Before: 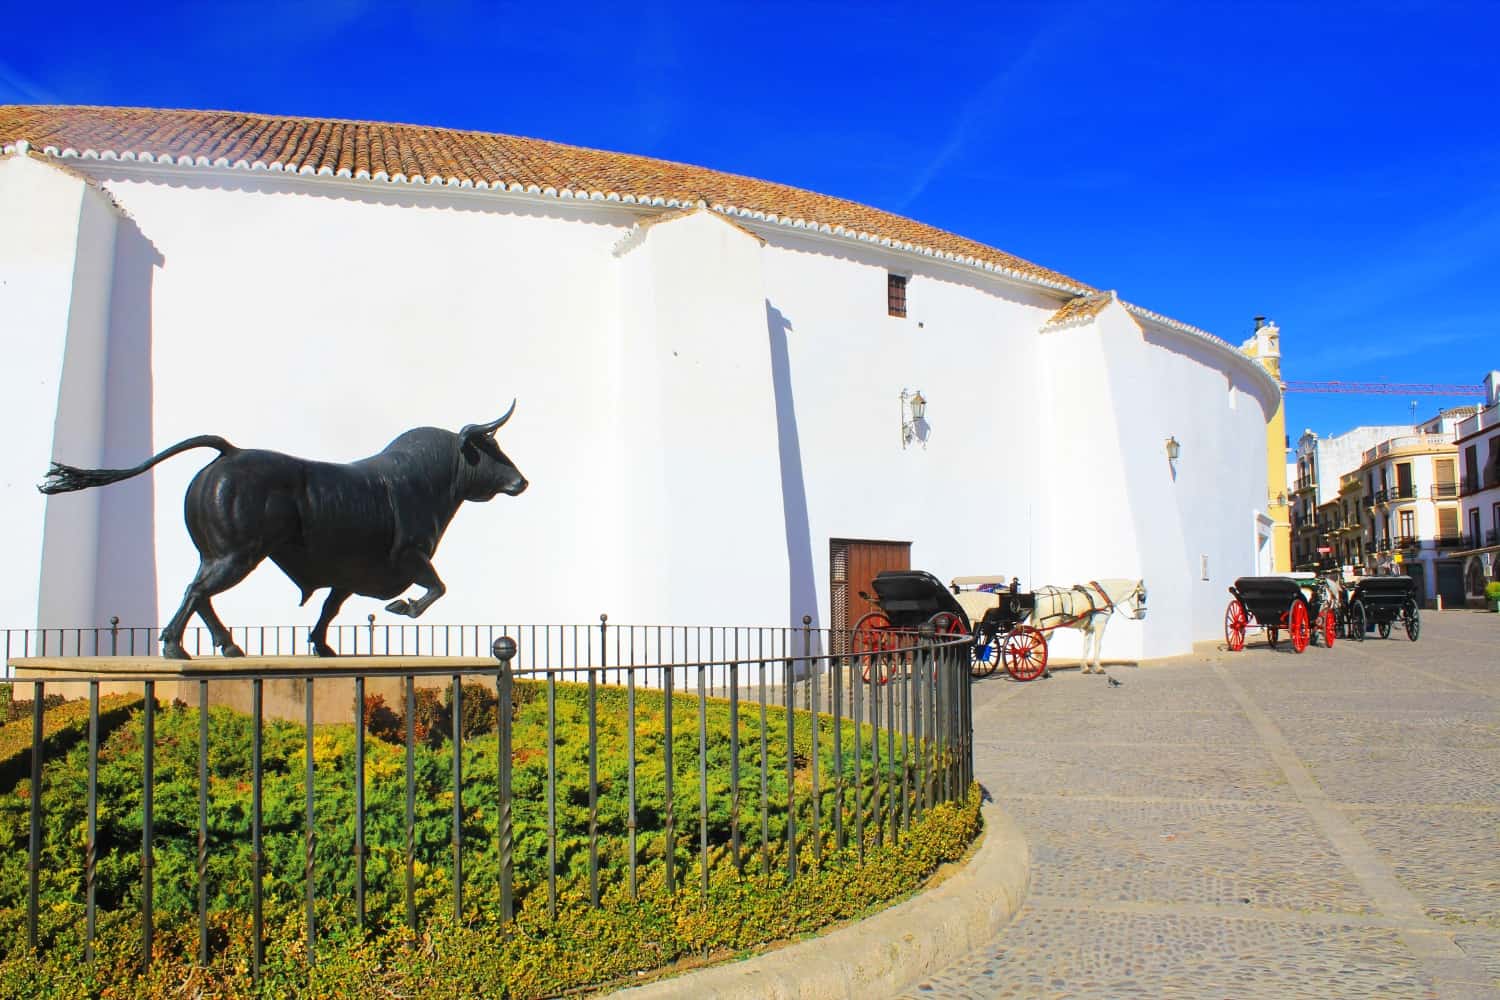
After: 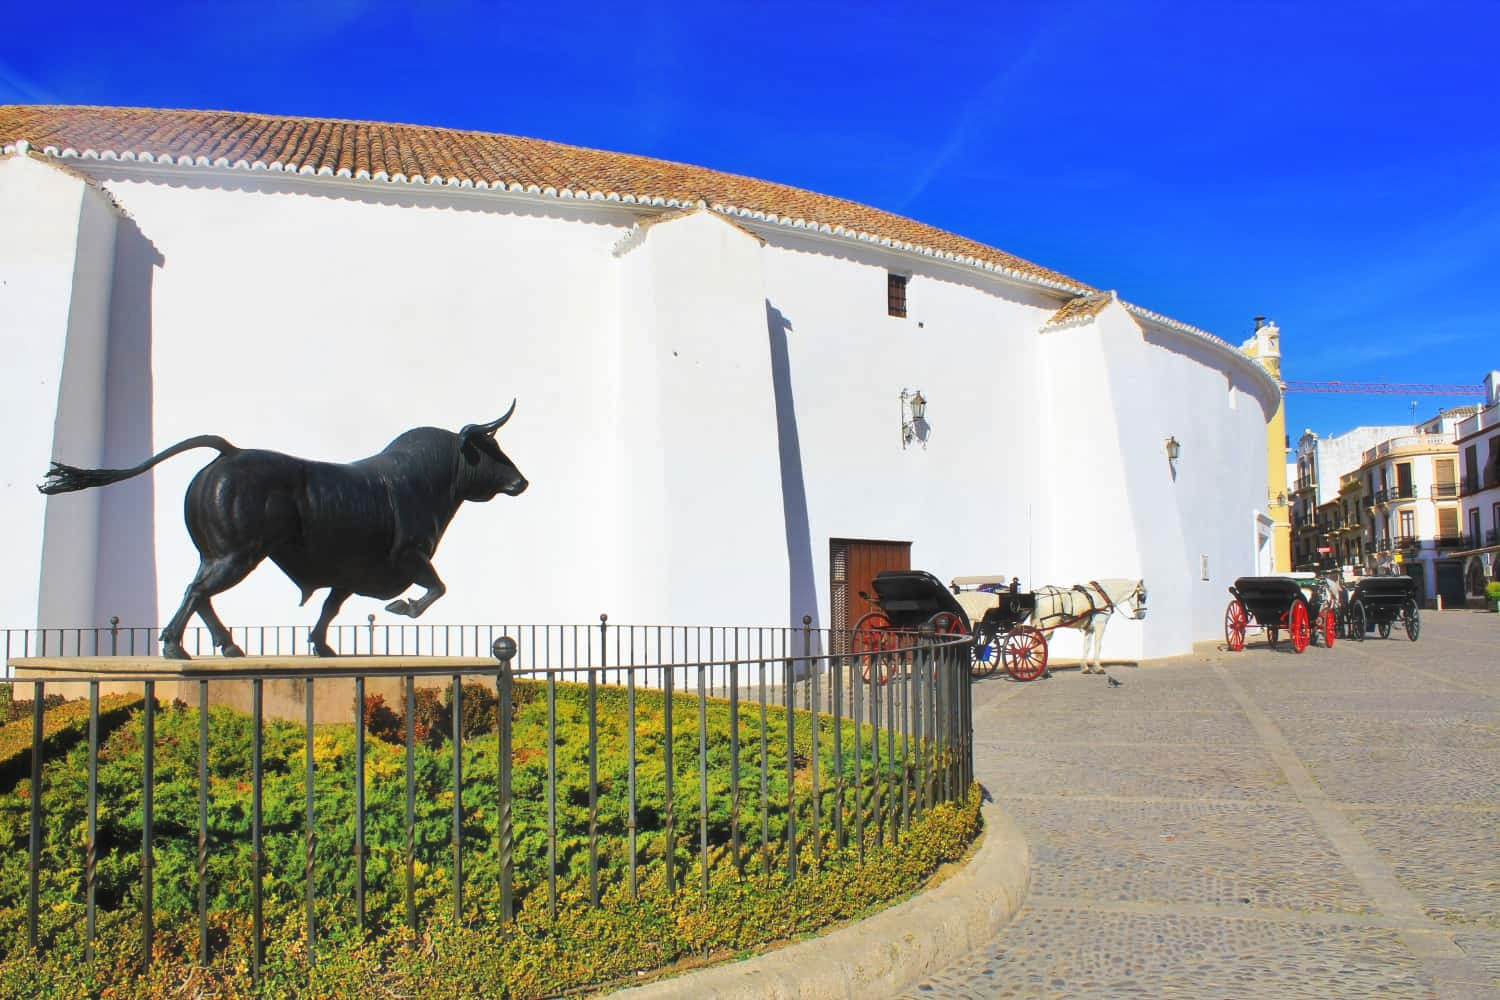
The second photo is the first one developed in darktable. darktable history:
shadows and highlights: highlights color adjustment 0%, soften with gaussian
haze removal: strength -0.1, adaptive false
